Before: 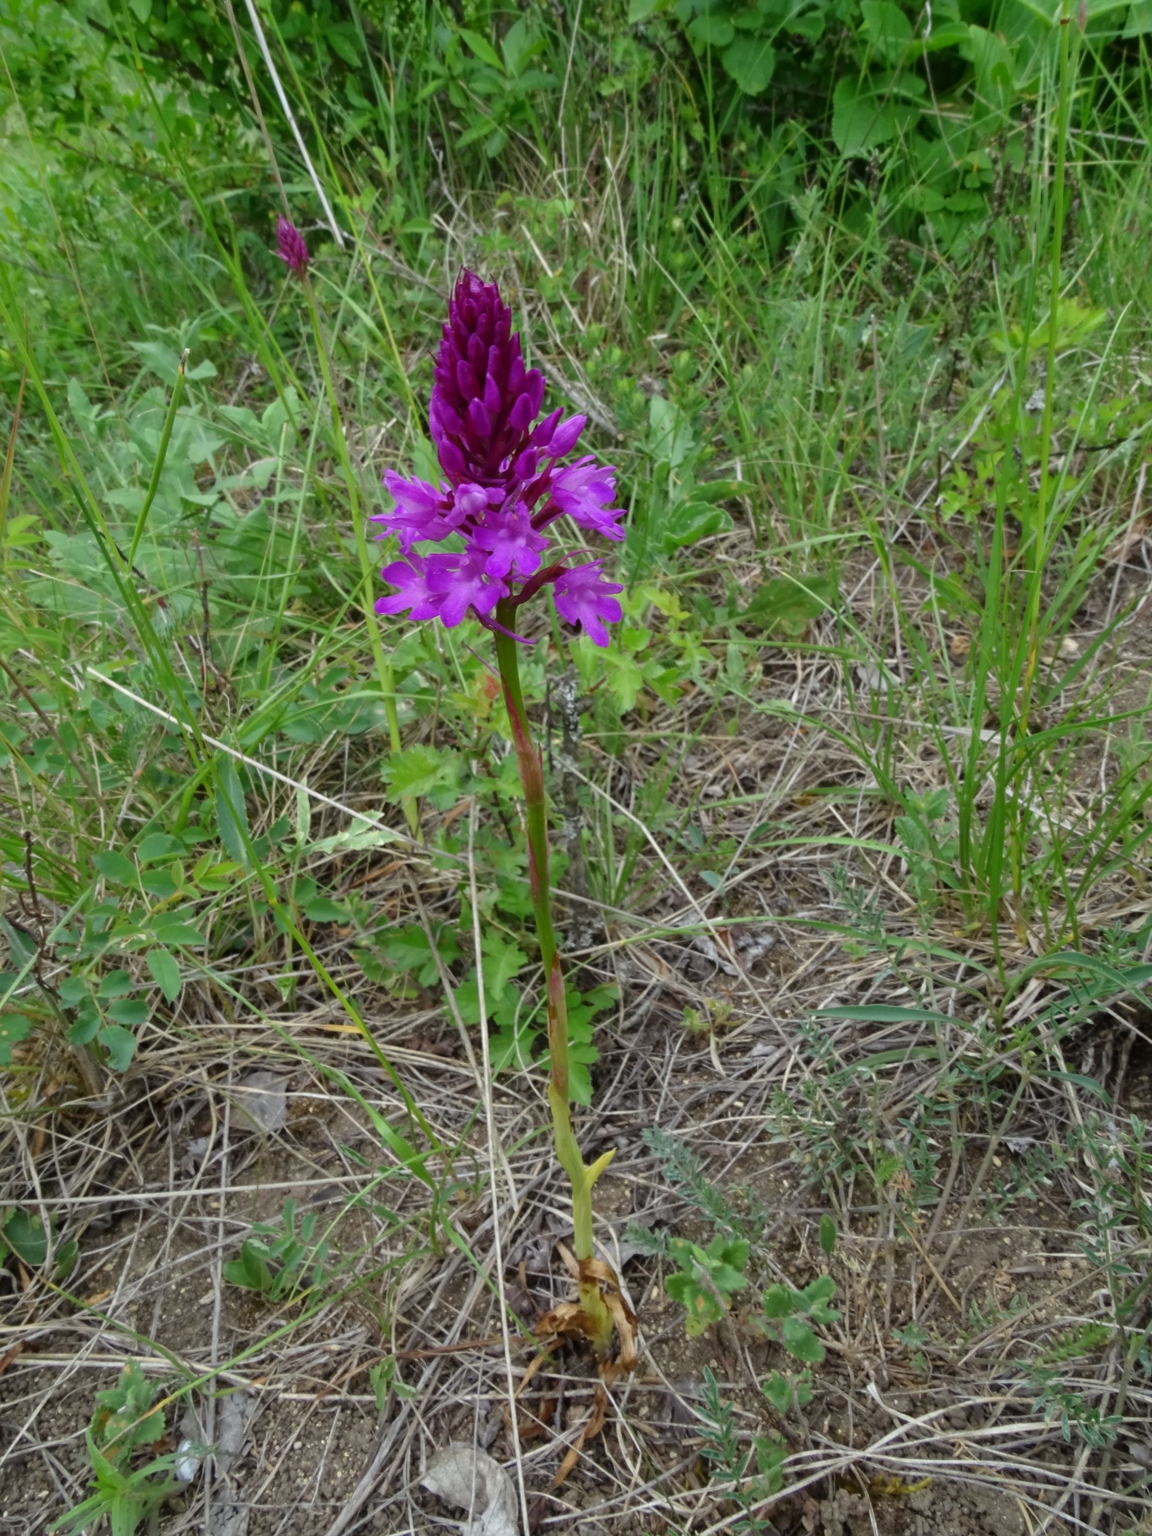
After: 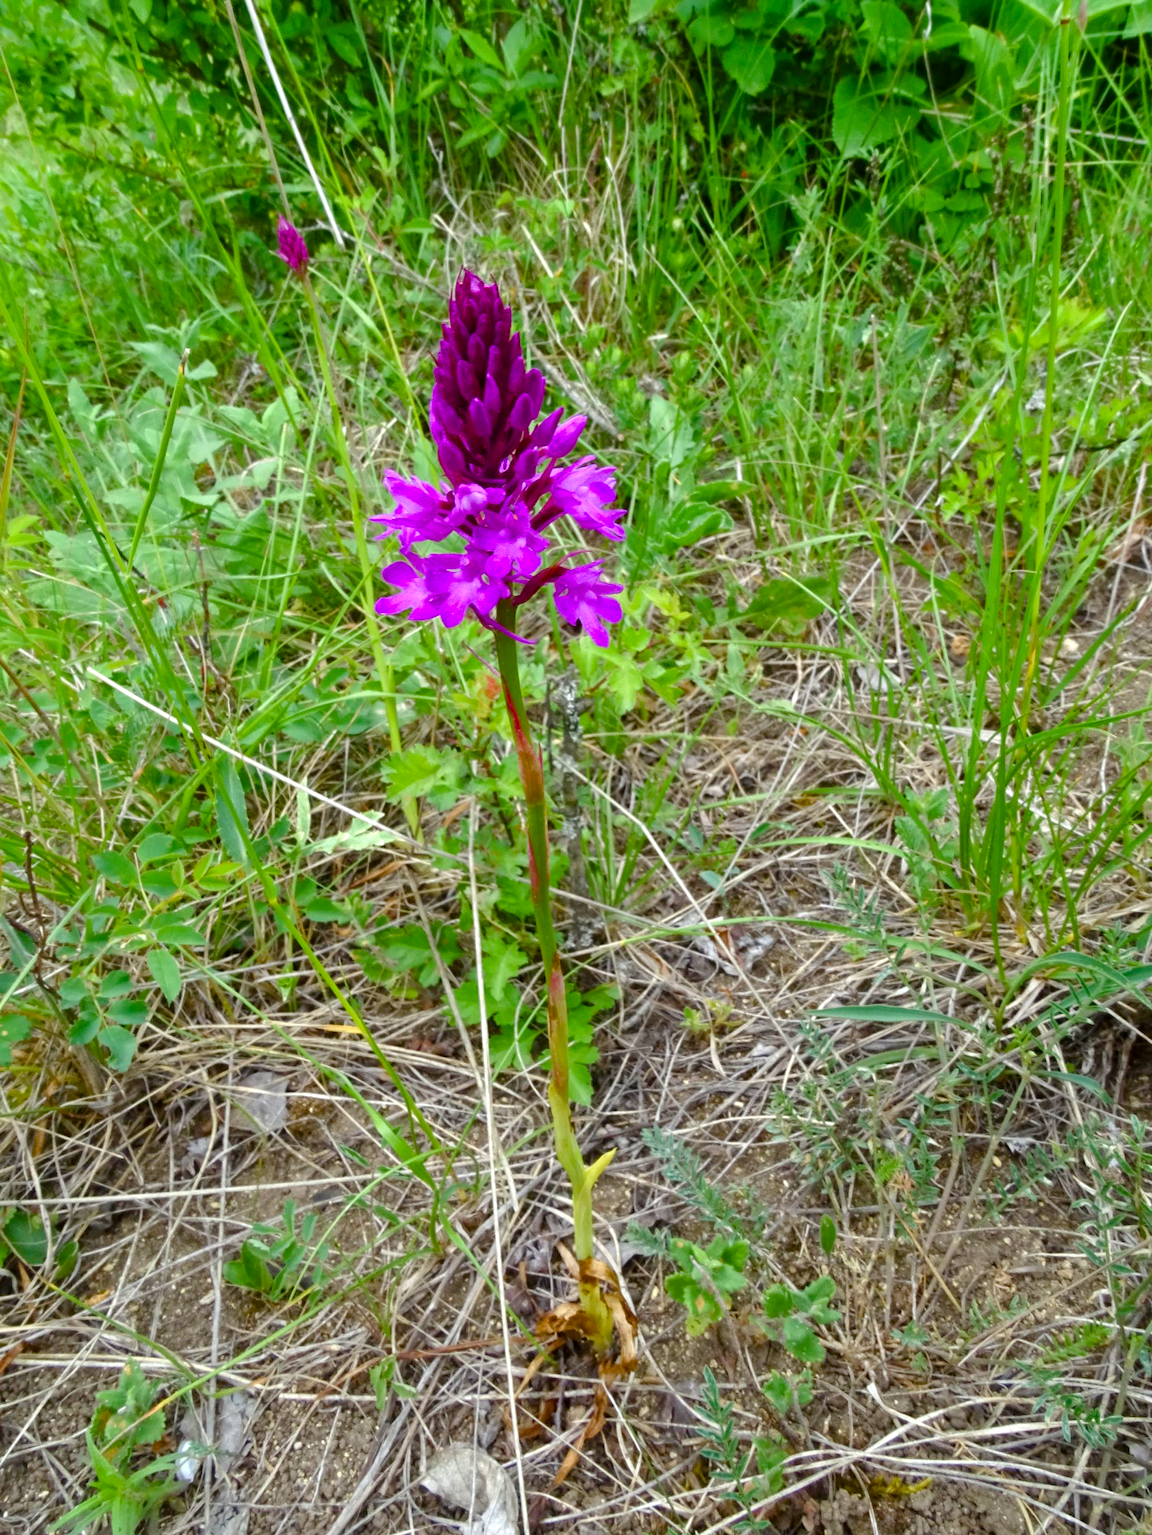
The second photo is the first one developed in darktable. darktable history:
exposure: black level correction 0.002, exposure 0.677 EV, compensate highlight preservation false
color balance rgb: linear chroma grading › global chroma 8.897%, perceptual saturation grading › global saturation 20%, perceptual saturation grading › highlights -24.855%, perceptual saturation grading › shadows 49.583%
